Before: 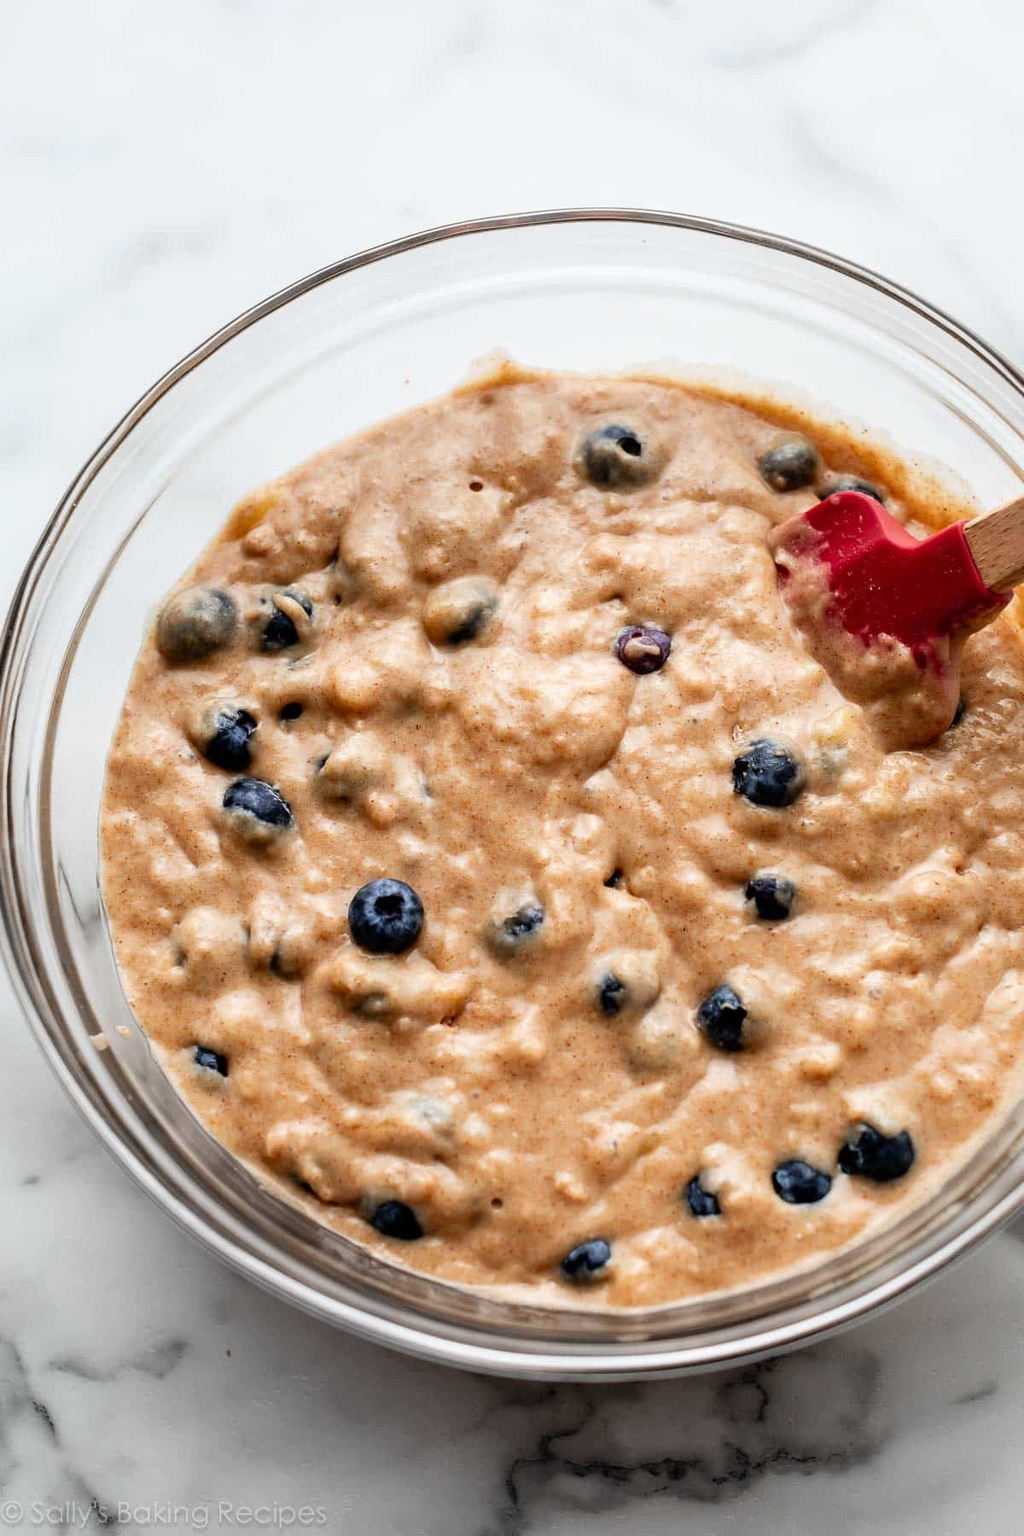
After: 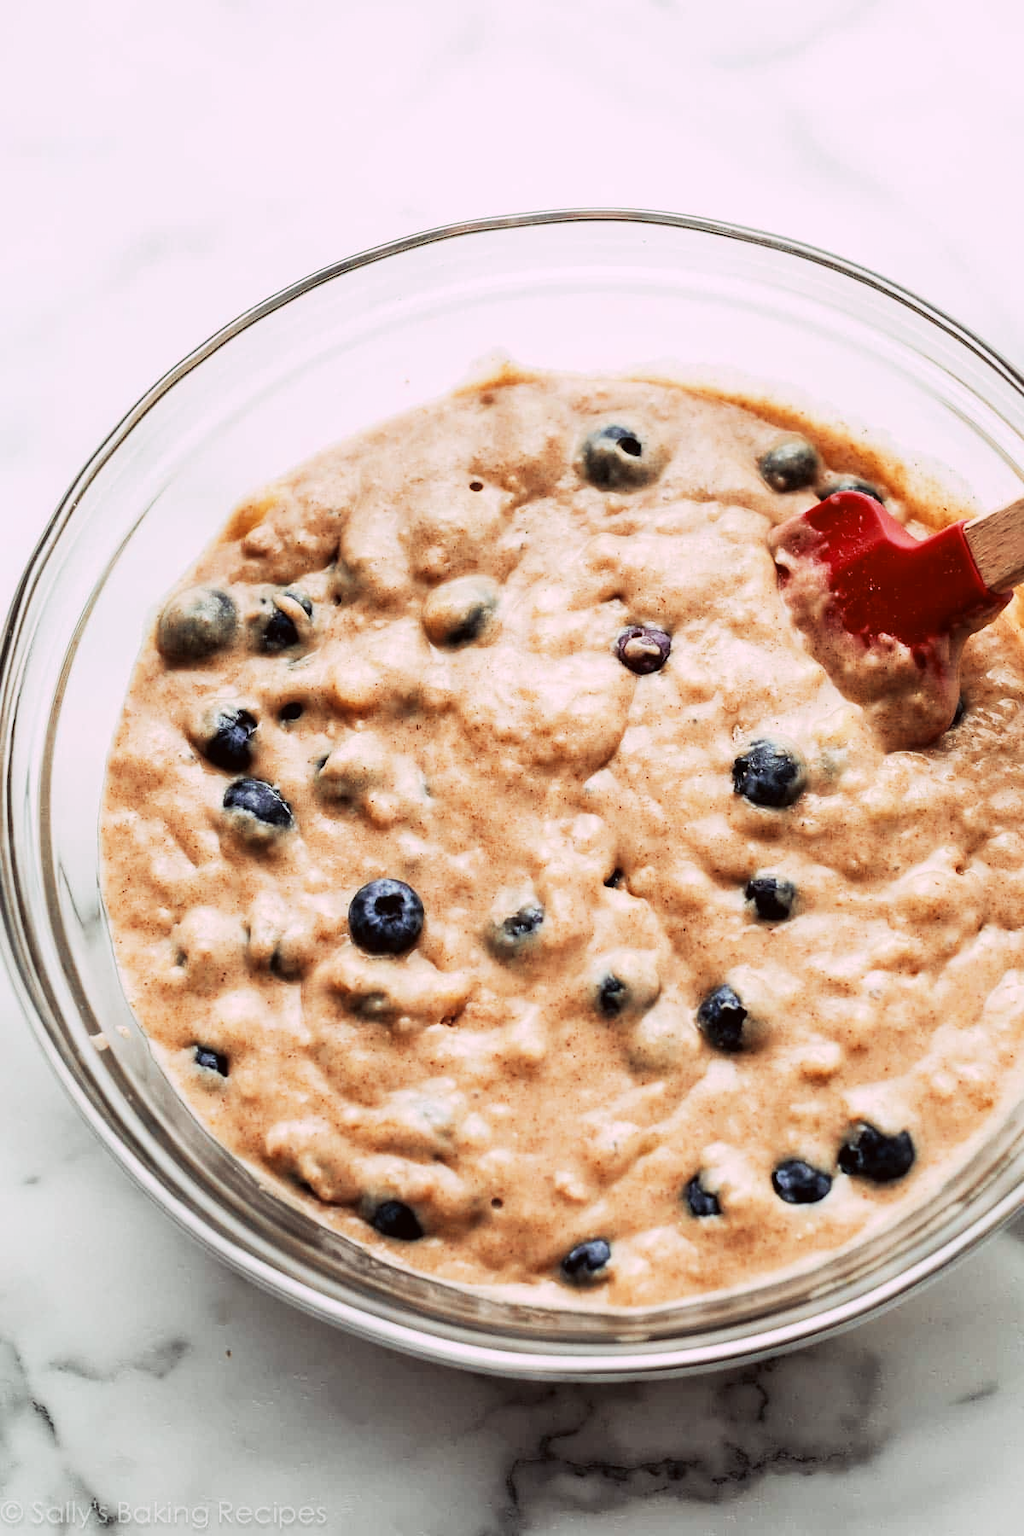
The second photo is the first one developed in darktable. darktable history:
tone curve: curves: ch0 [(0, 0) (0.003, 0.006) (0.011, 0.015) (0.025, 0.032) (0.044, 0.054) (0.069, 0.079) (0.1, 0.111) (0.136, 0.146) (0.177, 0.186) (0.224, 0.229) (0.277, 0.286) (0.335, 0.348) (0.399, 0.426) (0.468, 0.514) (0.543, 0.609) (0.623, 0.706) (0.709, 0.789) (0.801, 0.862) (0.898, 0.926) (1, 1)], preserve colors none
color look up table: target L [91.66, 91.18, 84.33, 88.35, 85.36, 80.68, 86.22, 73.45, 63.6, 59.95, 59.01, 50.24, 34.63, 201, 89.38, 87.01, 76.68, 65.58, 68.46, 48.63, 45.71, 50.9, 34.82, 30.72, 25.55, 15.05, 96.35, 82.33, 77.07, 56.78, 45.29, 60.72, 37.15, 36.53, 29.15, 41.13, 30.54, 29.91, 20.81, 19.5, 21.28, 2.059, 98.84, 88.4, 62.49, 63.94, 46.88, 39.43, 4.516], target a [-13.34, -7.55, -77.34, -8.806, -63.86, -67.76, -20.73, 8.409, -46.57, -35.57, -37.41, -12.52, -25.97, 0, 1.062, -0.277, 19.81, 34.99, 15.32, 49.74, 52.59, 24.11, 52.21, 5.076, 42.91, 27.12, 14.25, 1.096, 19.16, 25.4, 52.05, 6.496, 54.03, 56.53, 43.78, 29.31, 49.94, 15.41, 46.42, 35.74, 16.77, 9.348, -24.44, -33.96, 2.172, -17.82, -16.43, -6.315, -1.023], target b [90.65, 76.11, 41.62, 19.46, 0.259, 72.06, 42.67, 51.91, 26.2, 38.72, 7.763, 23.59, 20.66, -0.001, 35.77, 74.34, 45.74, 19.3, 22.18, 4.791, 48.4, 43.37, 43.07, 10.57, 27.04, 21.21, -6.724, -0.365, -6.516, -27.28, -19.77, -21.24, -35.46, -23.57, -59.21, -5.899, 6.101, -44.94, -36.92, -23.12, -20.56, -25.58, -5.706, -22.35, -37.22, -32.44, -8.584, -22.35, -0.502], num patches 49
